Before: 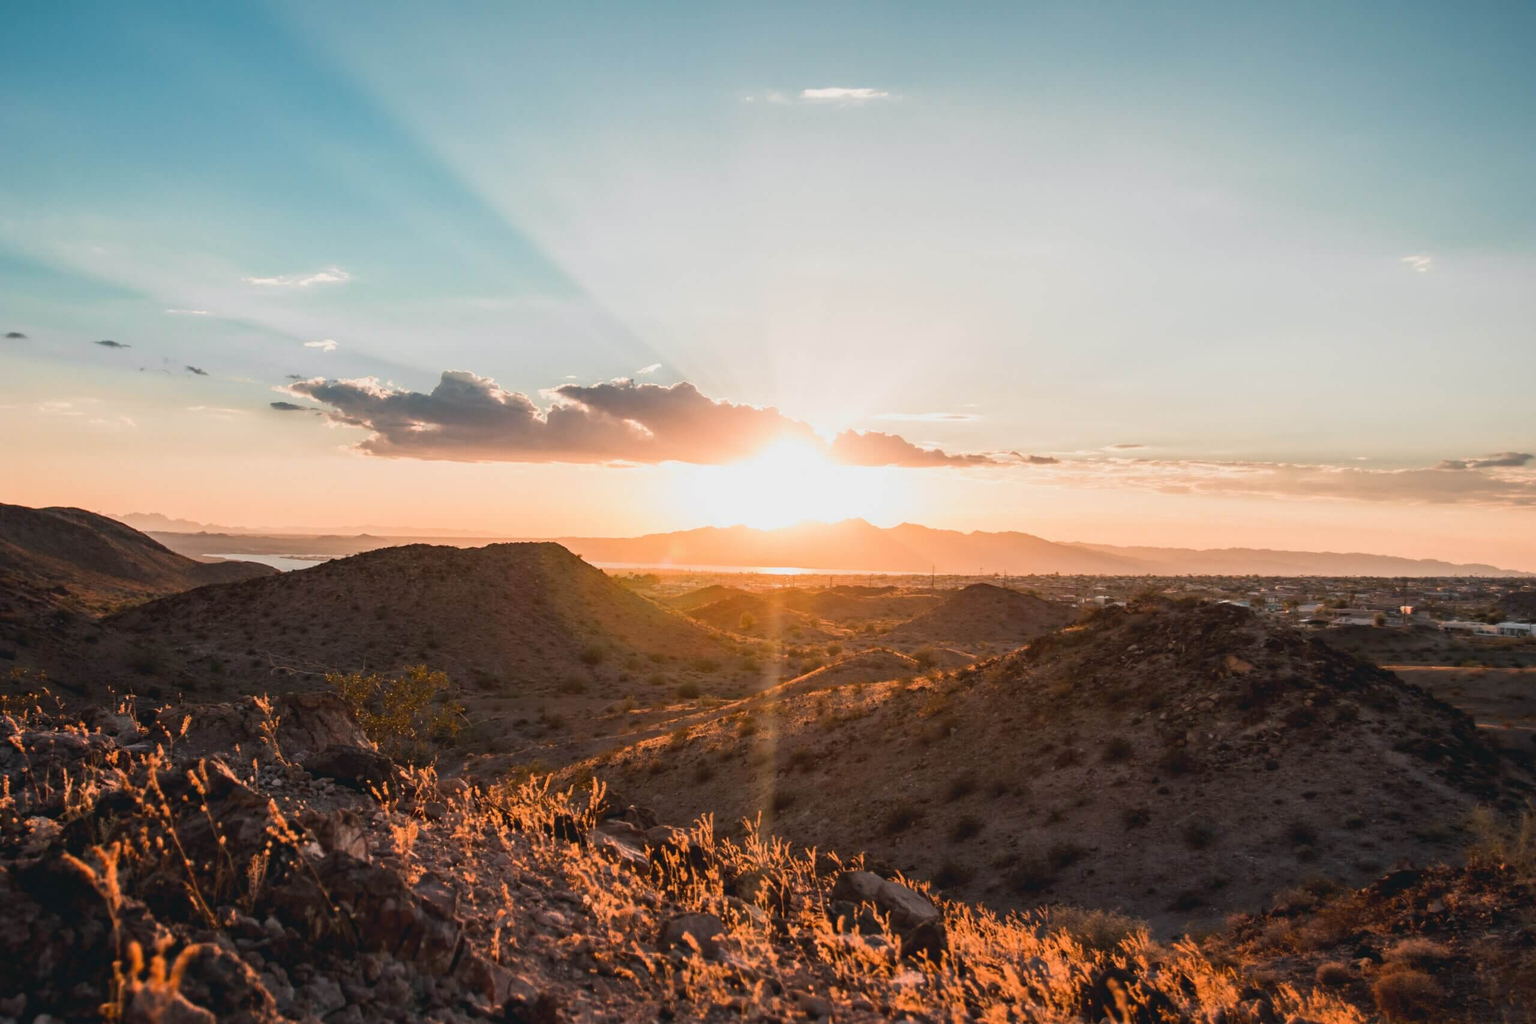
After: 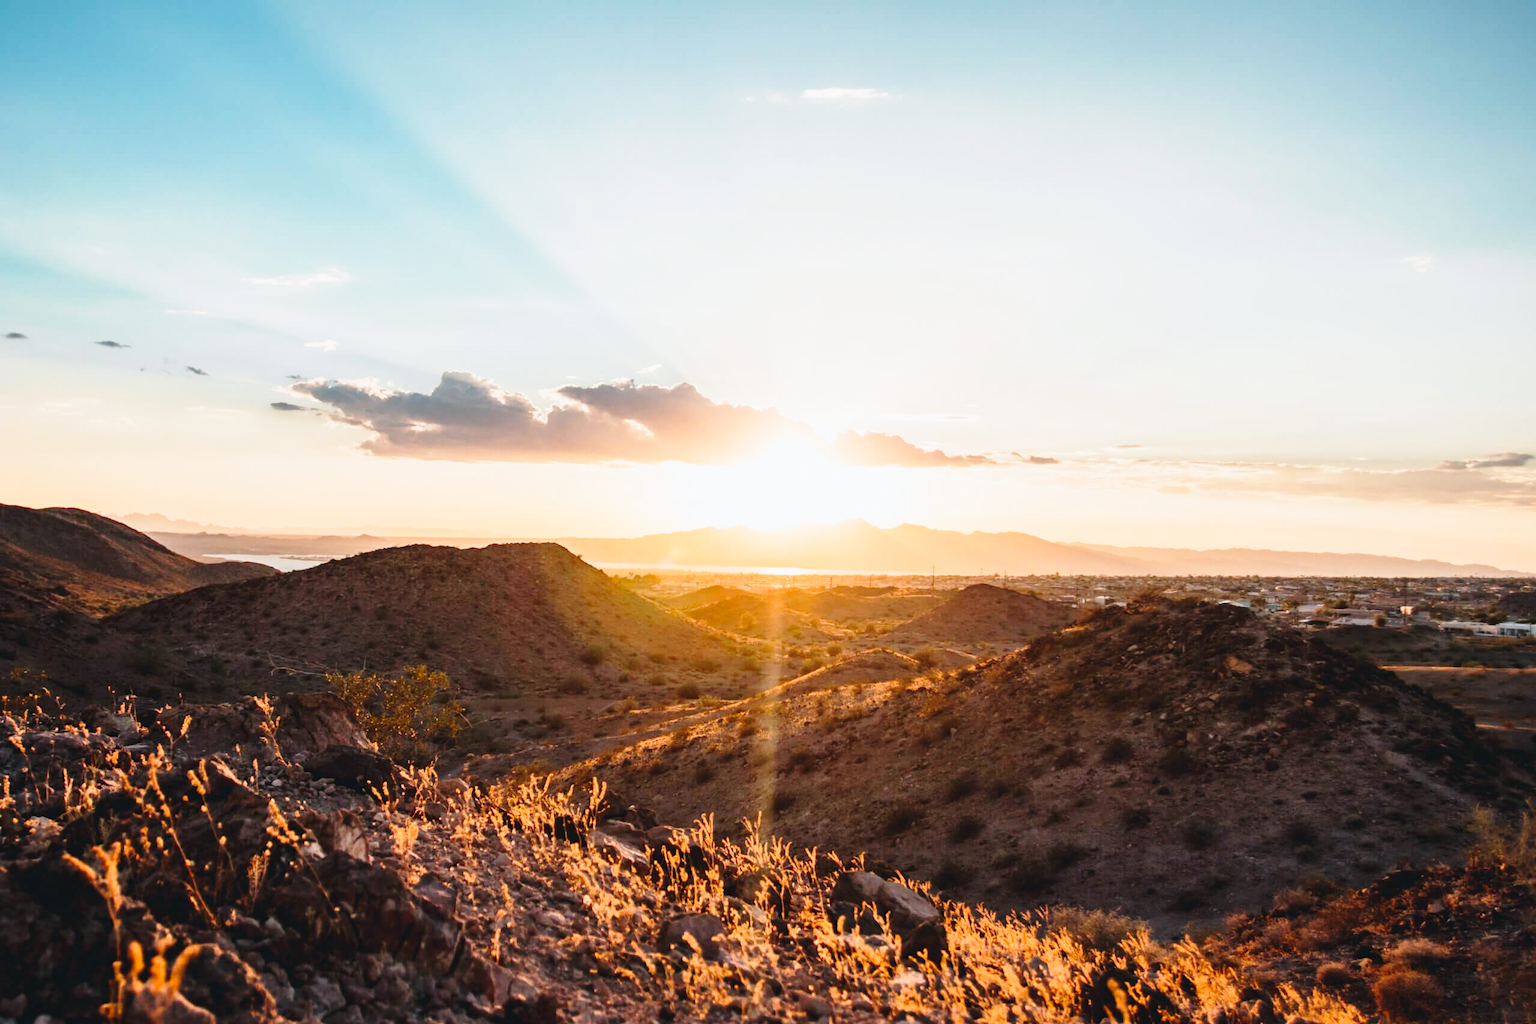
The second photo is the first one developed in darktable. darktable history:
base curve: curves: ch0 [(0, 0) (0.028, 0.03) (0.121, 0.232) (0.46, 0.748) (0.859, 0.968) (1, 1)], preserve colors none
white balance: red 0.982, blue 1.018
